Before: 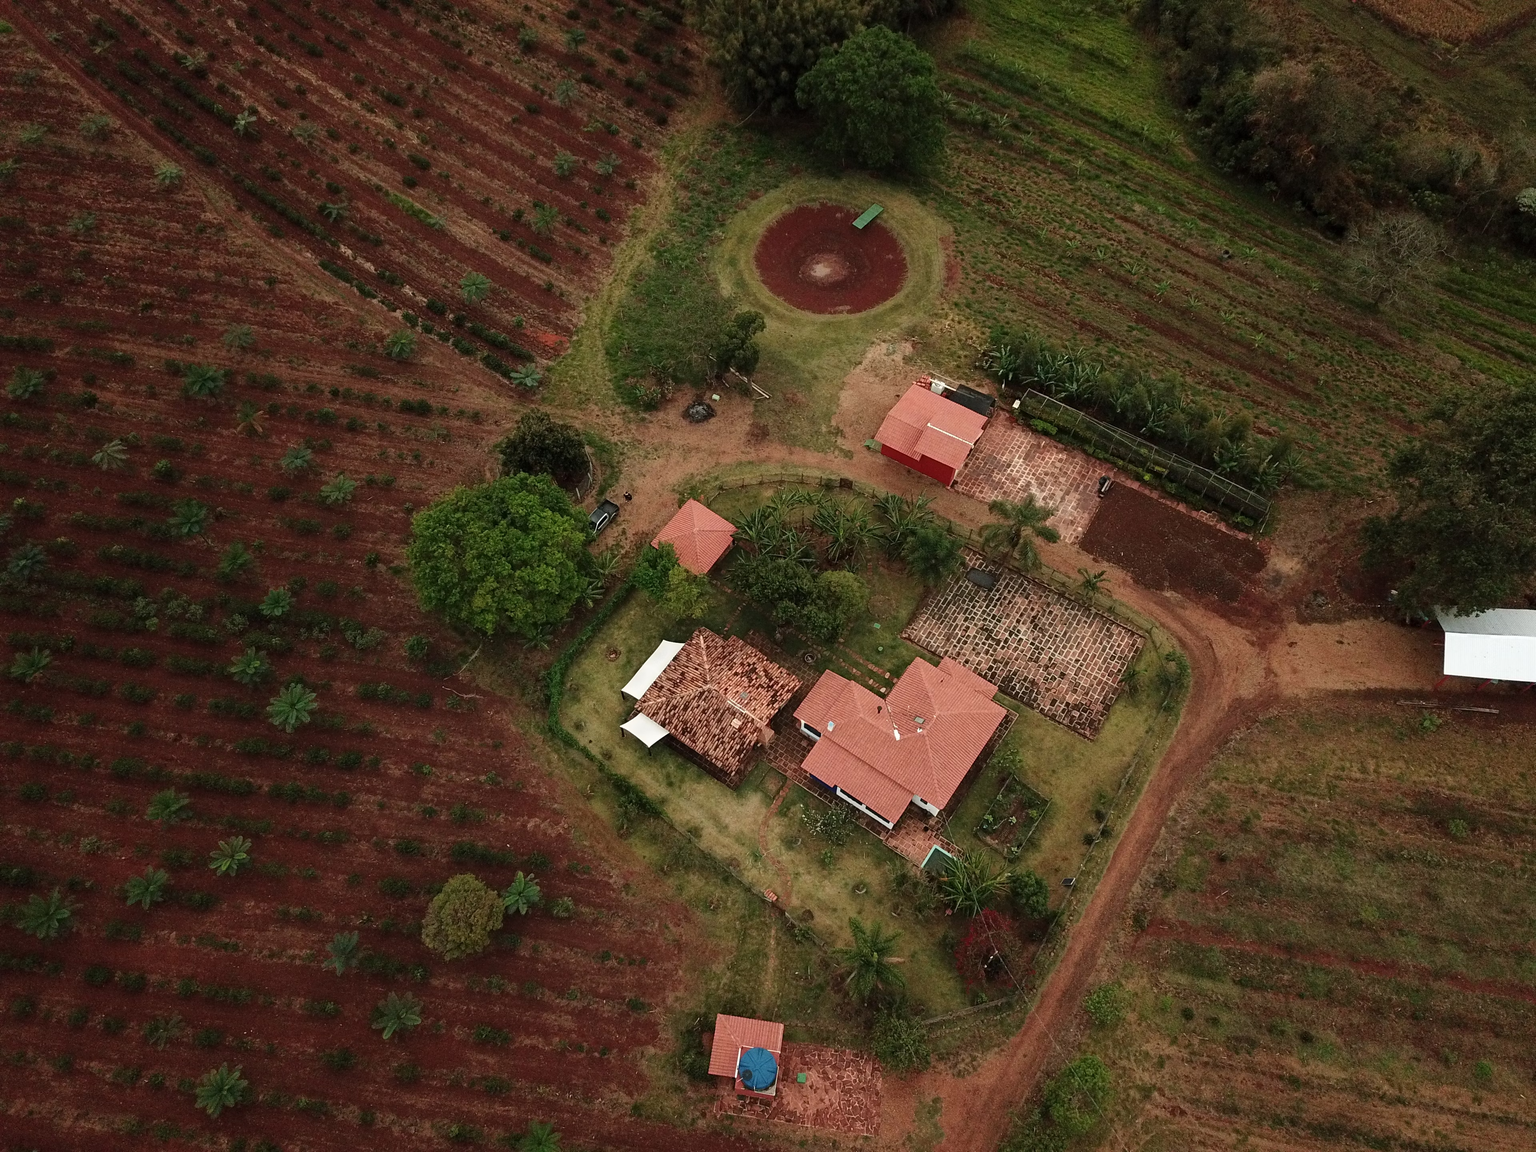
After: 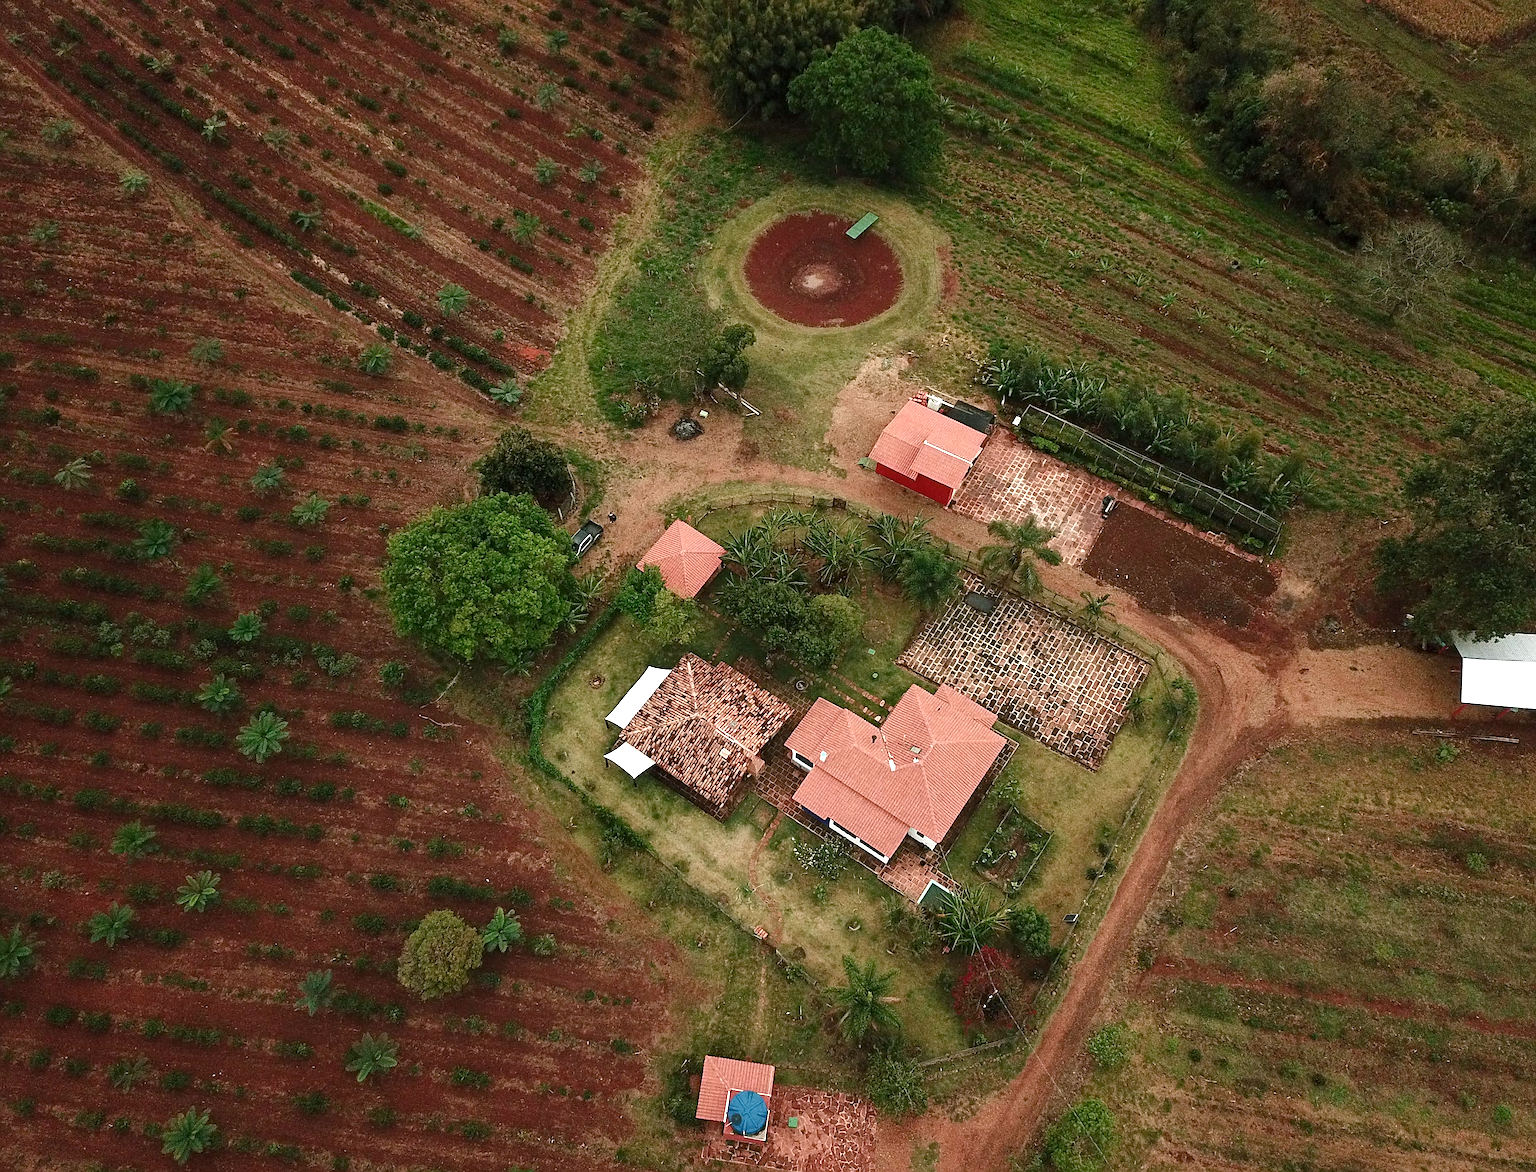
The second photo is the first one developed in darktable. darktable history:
crop and rotate: left 2.623%, right 1.289%, bottom 2.237%
sharpen: on, module defaults
color balance rgb: shadows lift › luminance -7.622%, shadows lift › chroma 2.378%, shadows lift › hue 165.59°, global offset › hue 168.44°, perceptual saturation grading › global saturation 0.829%, perceptual saturation grading › highlights -30.064%, perceptual saturation grading › shadows 19.38%, global vibrance 20%
exposure: black level correction 0, exposure 0.694 EV, compensate exposure bias true, compensate highlight preservation false
